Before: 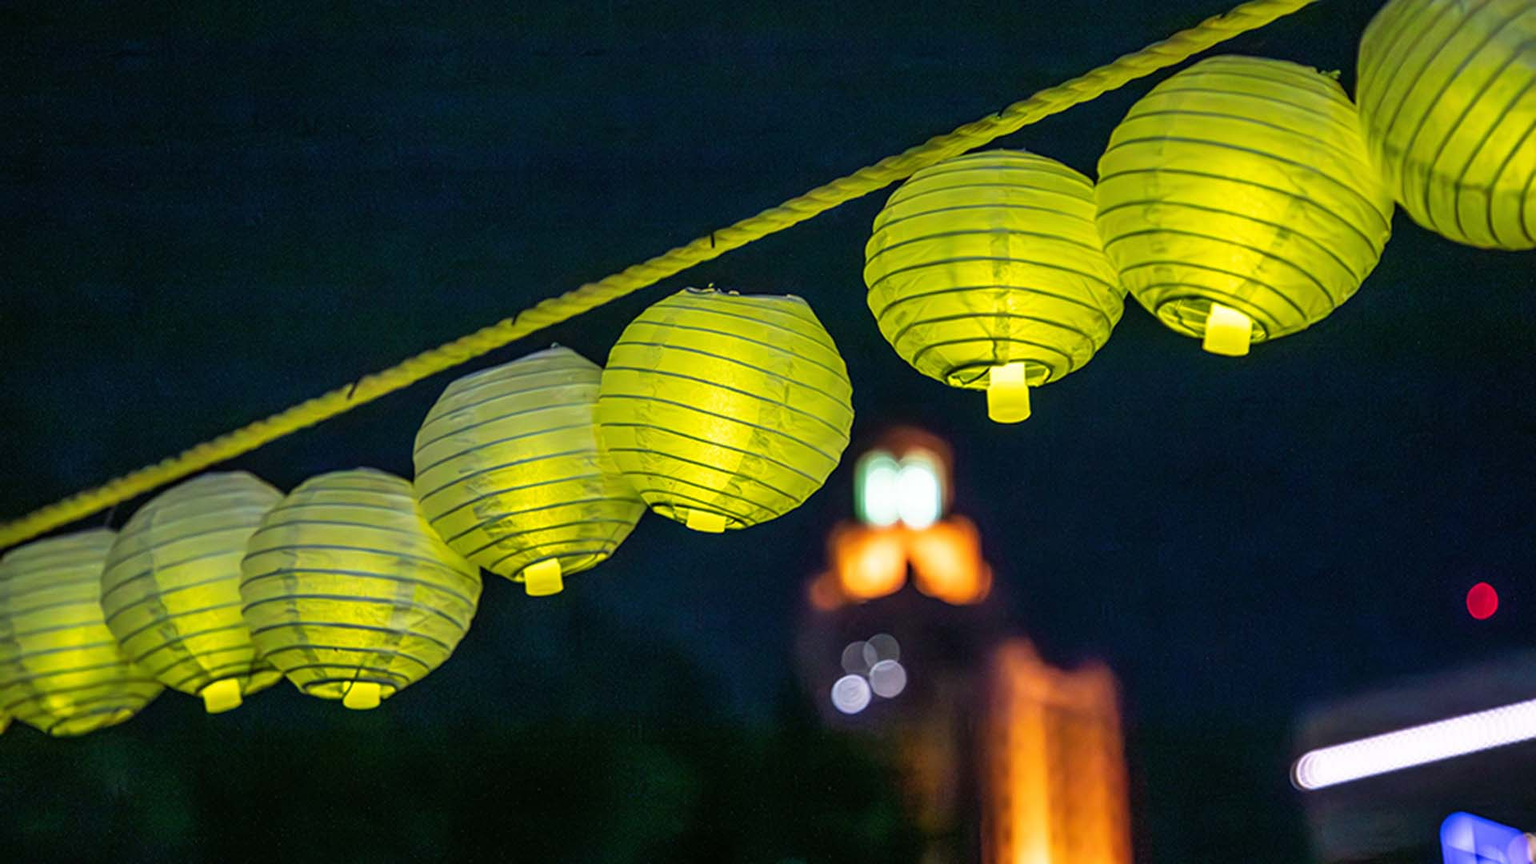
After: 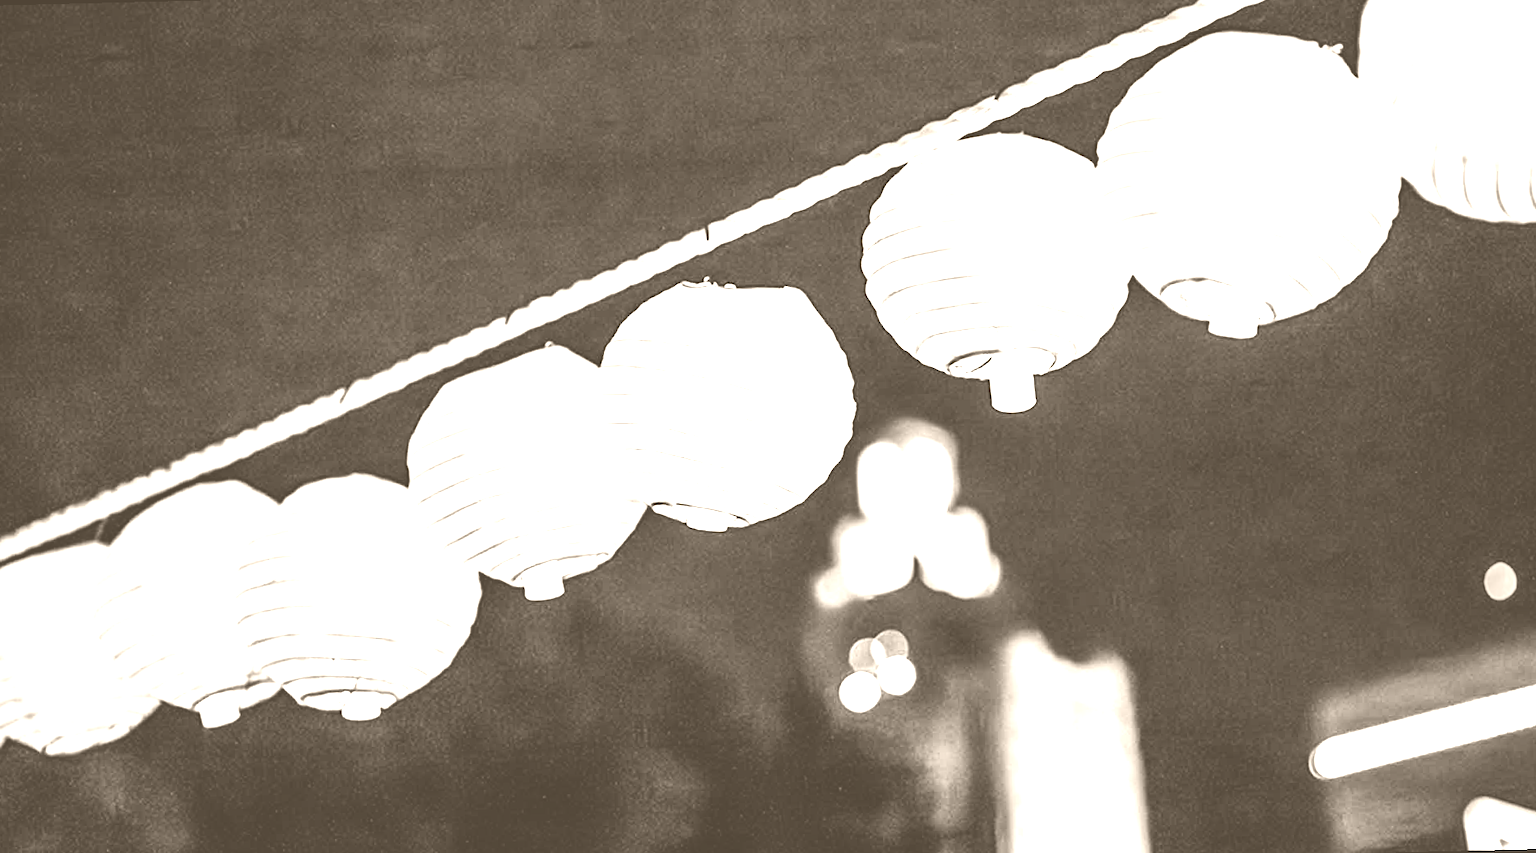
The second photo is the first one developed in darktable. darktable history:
rotate and perspective: rotation -1.42°, crop left 0.016, crop right 0.984, crop top 0.035, crop bottom 0.965
colorize: hue 34.49°, saturation 35.33%, source mix 100%, version 1
exposure: black level correction 0, exposure 0.953 EV, compensate exposure bias true, compensate highlight preservation false
base curve: curves: ch0 [(0, 0) (0.007, 0.004) (0.027, 0.03) (0.046, 0.07) (0.207, 0.54) (0.442, 0.872) (0.673, 0.972) (1, 1)], preserve colors none
